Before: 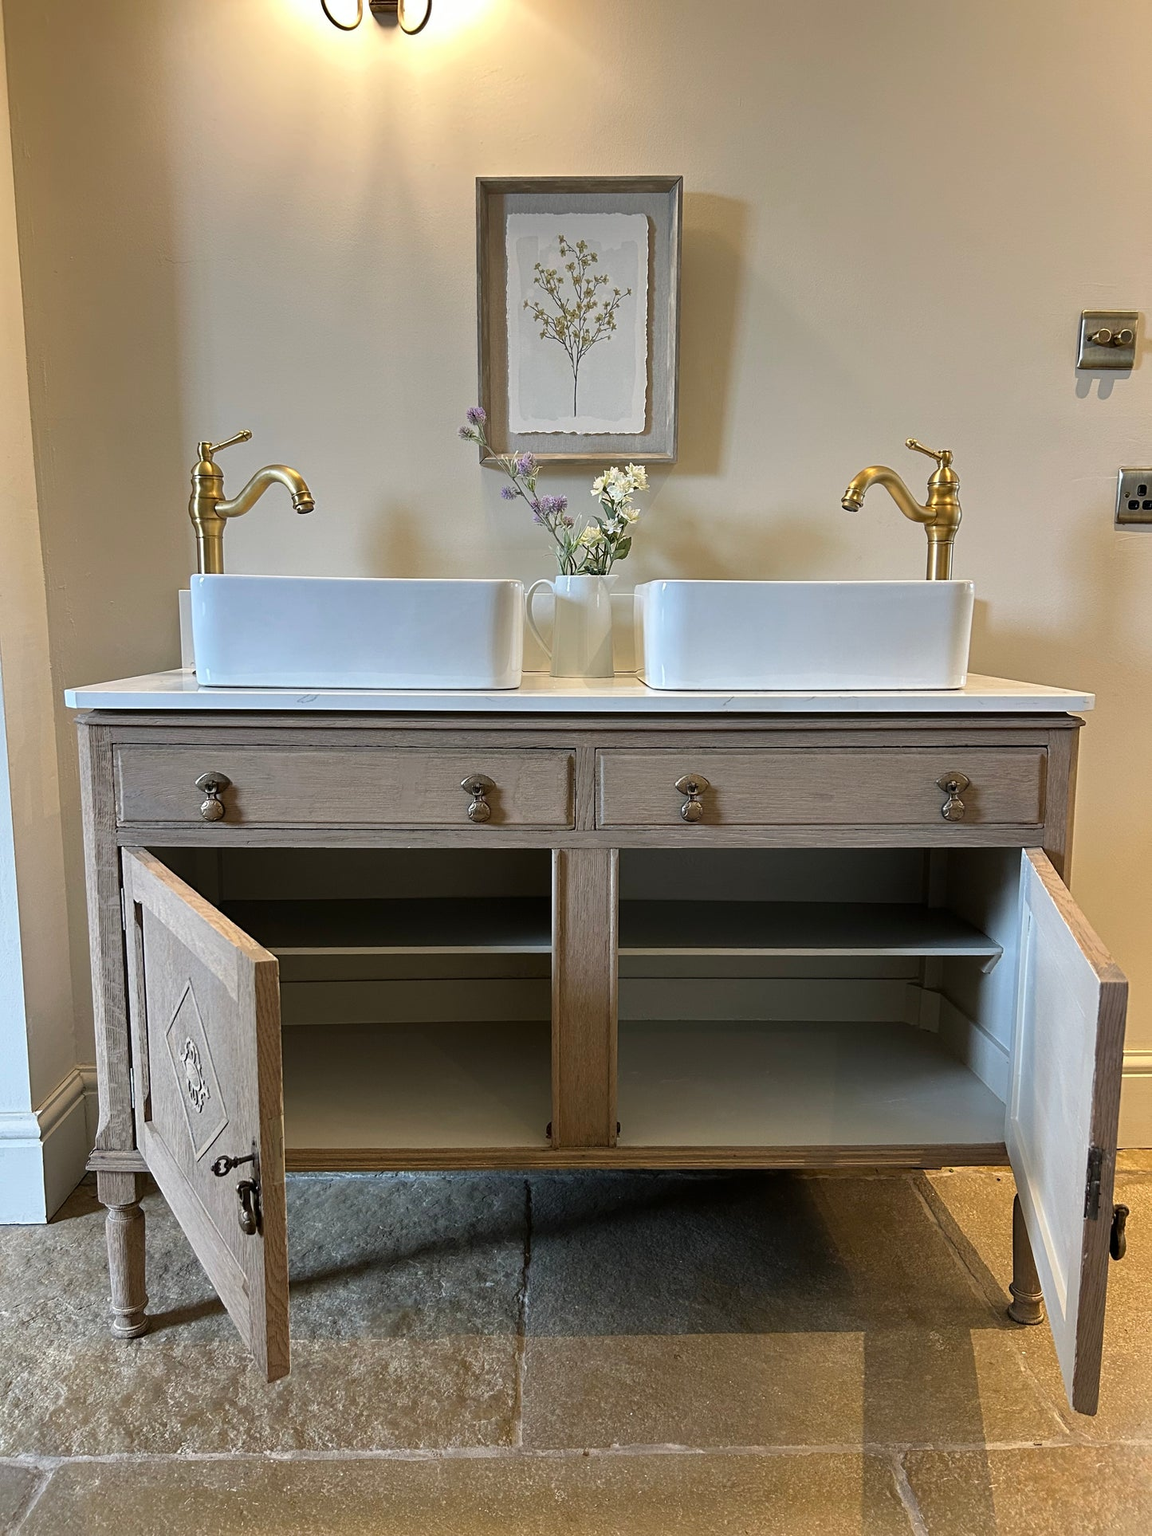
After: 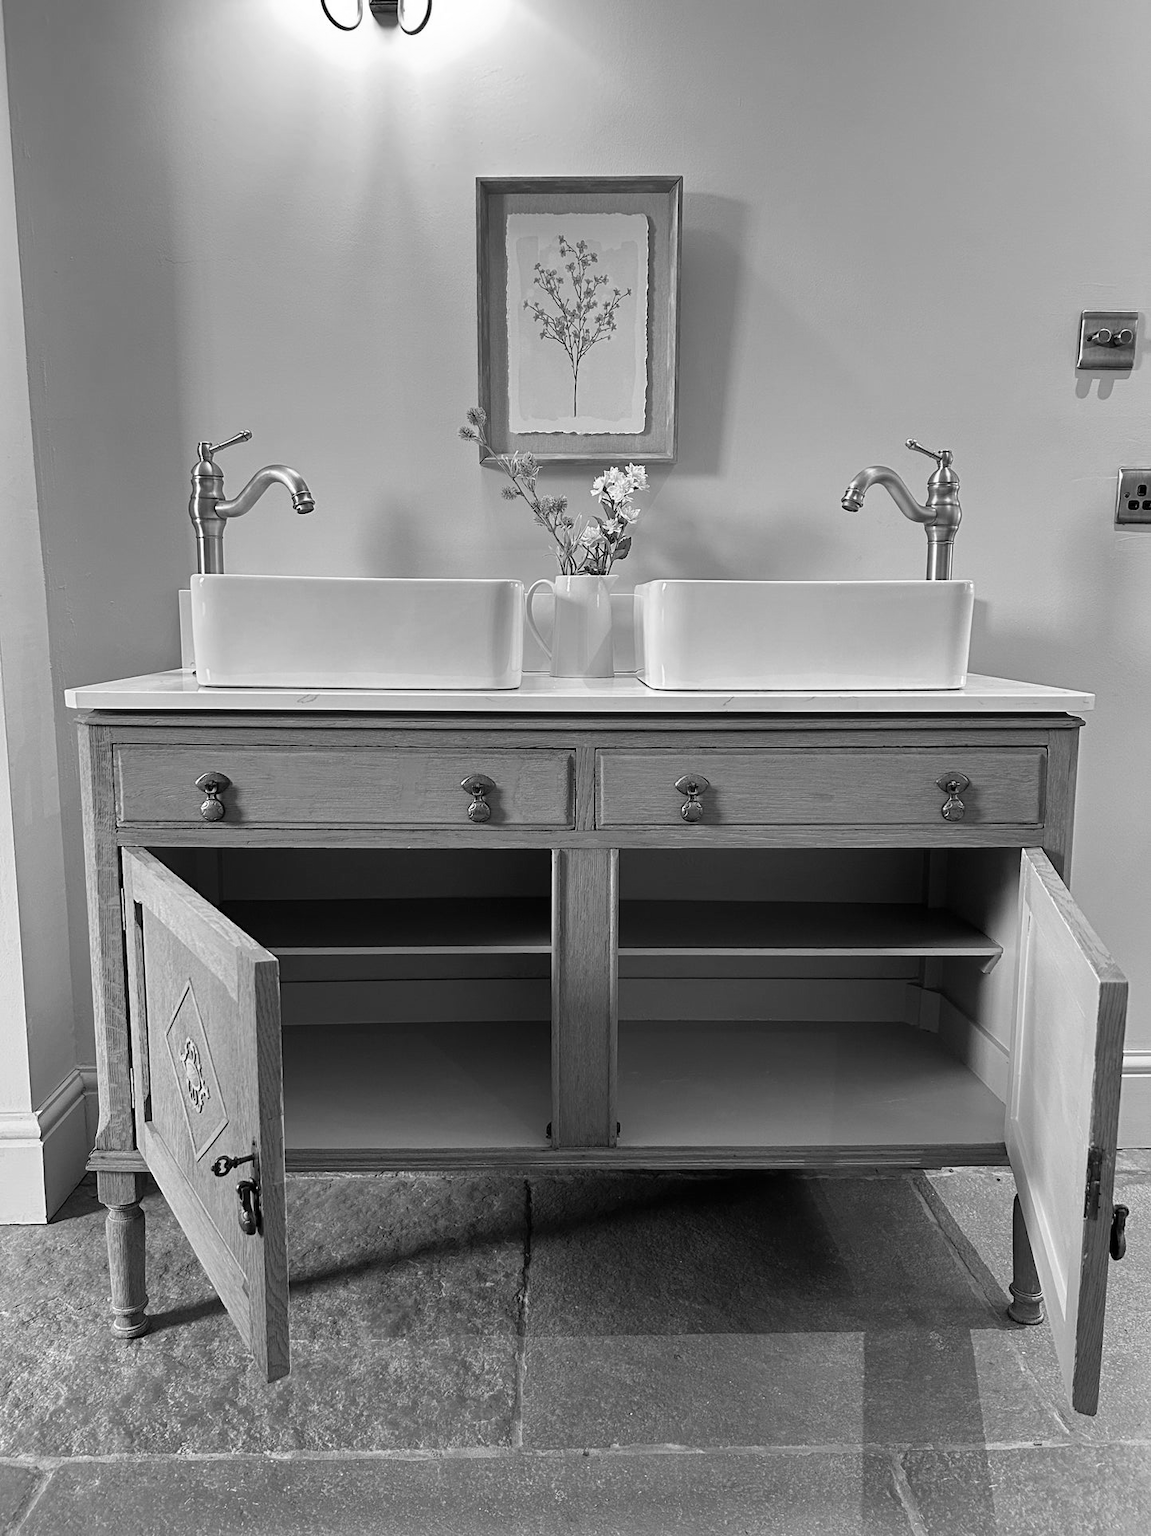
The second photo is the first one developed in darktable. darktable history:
white balance: emerald 1
monochrome: on, module defaults
